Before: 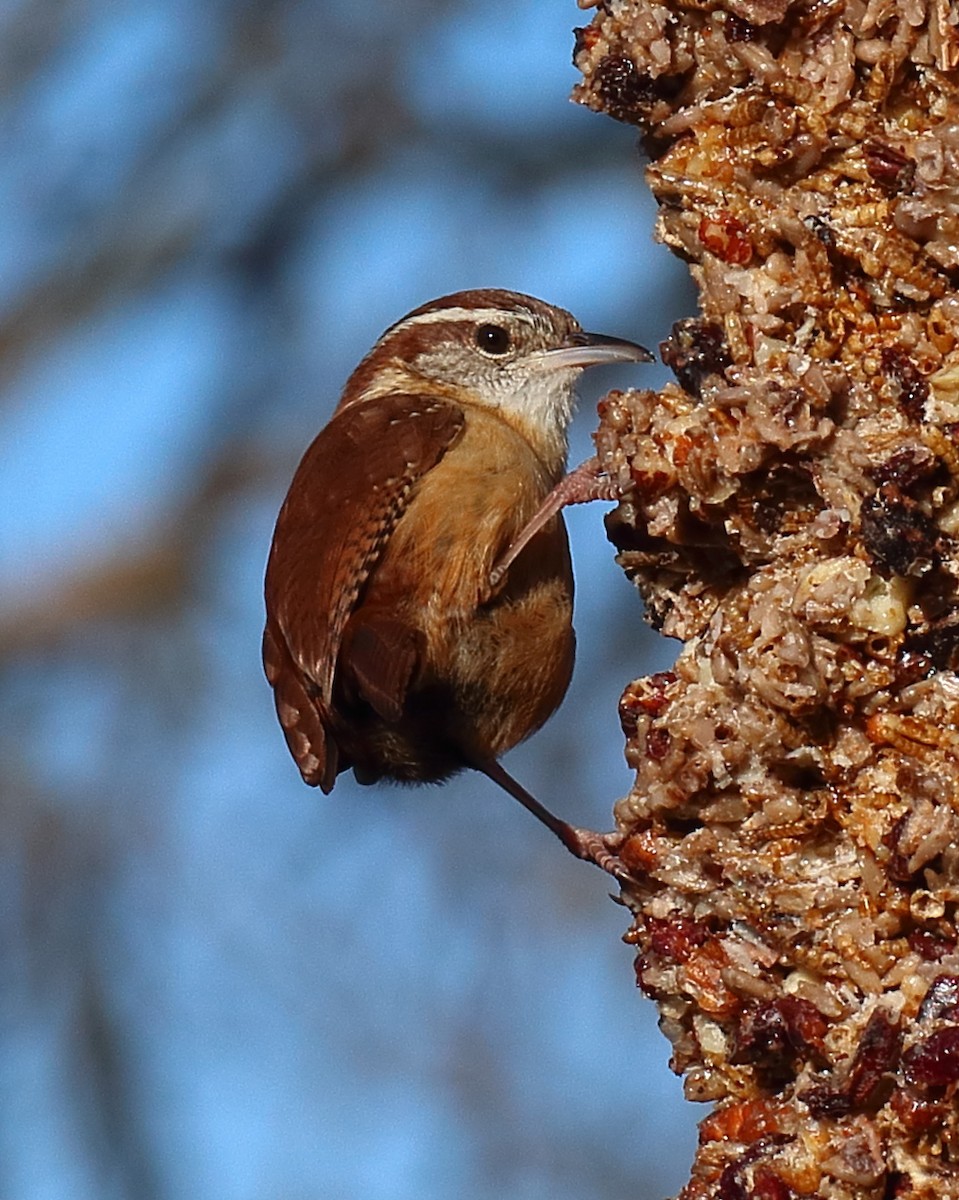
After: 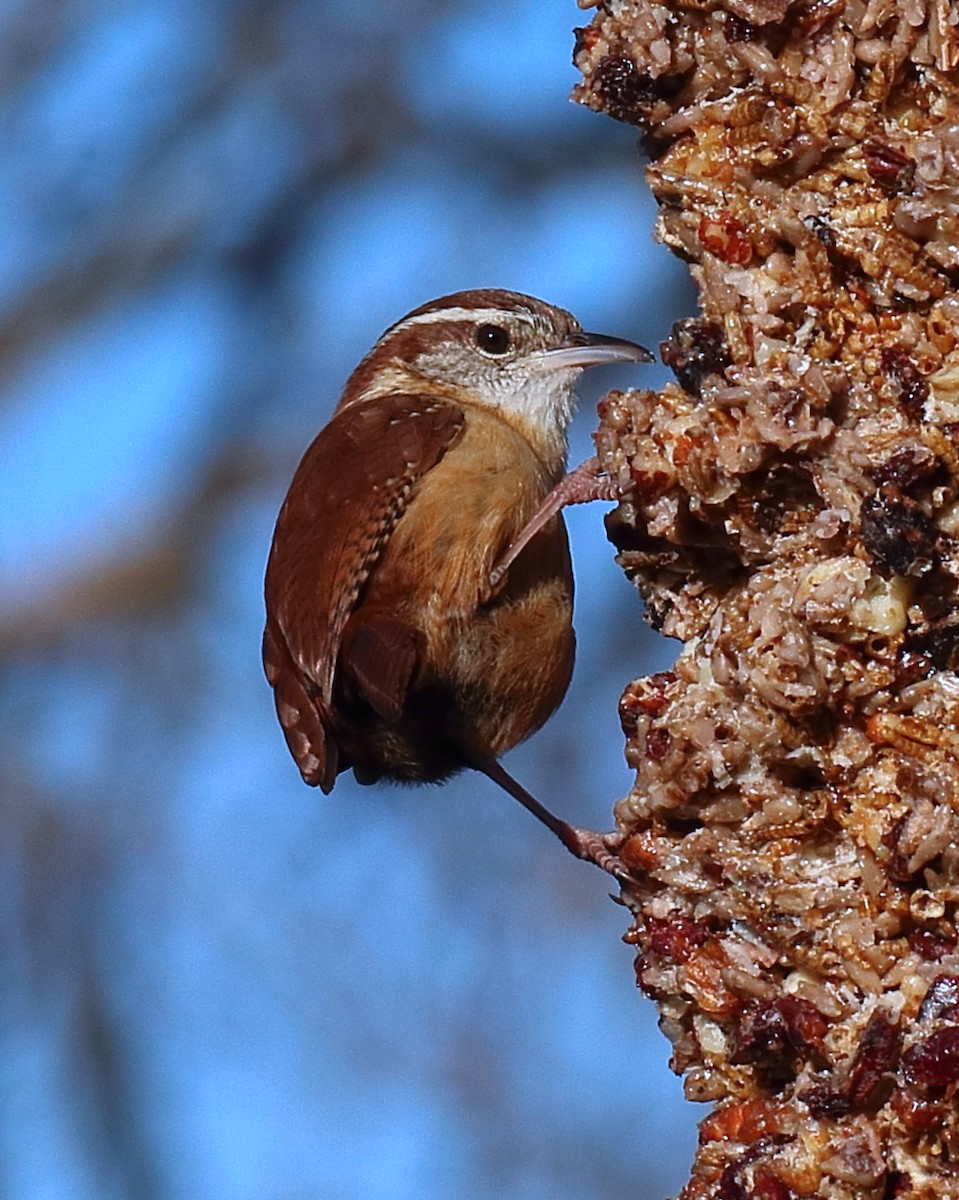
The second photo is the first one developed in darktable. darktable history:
color calibration: illuminant as shot in camera, x 0.37, y 0.382, temperature 4314.41 K, gamut compression 0.992
